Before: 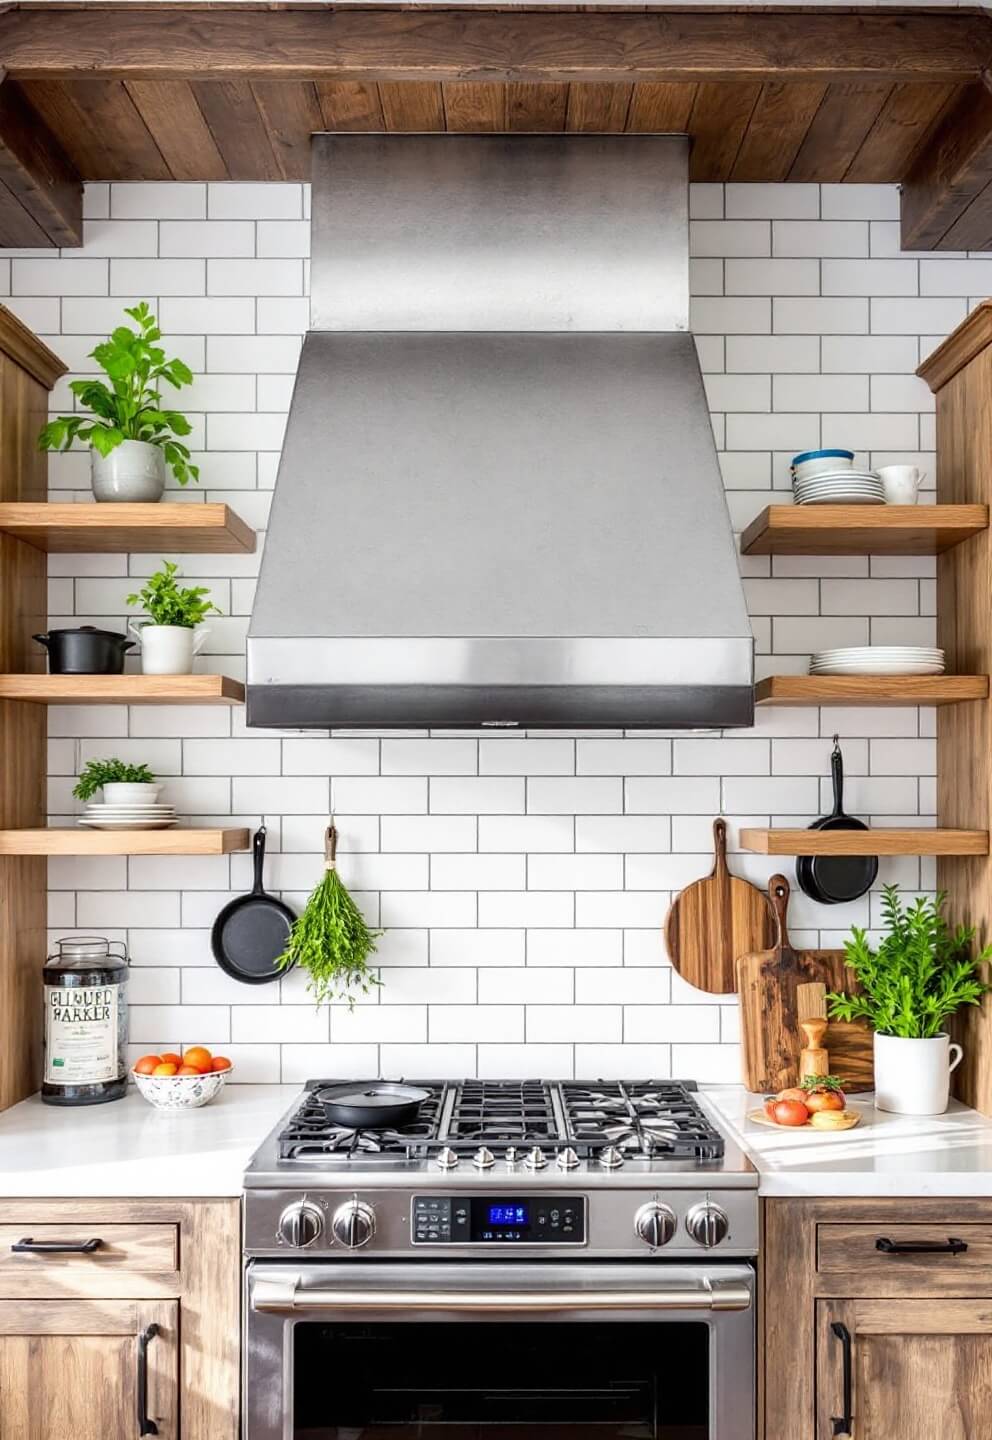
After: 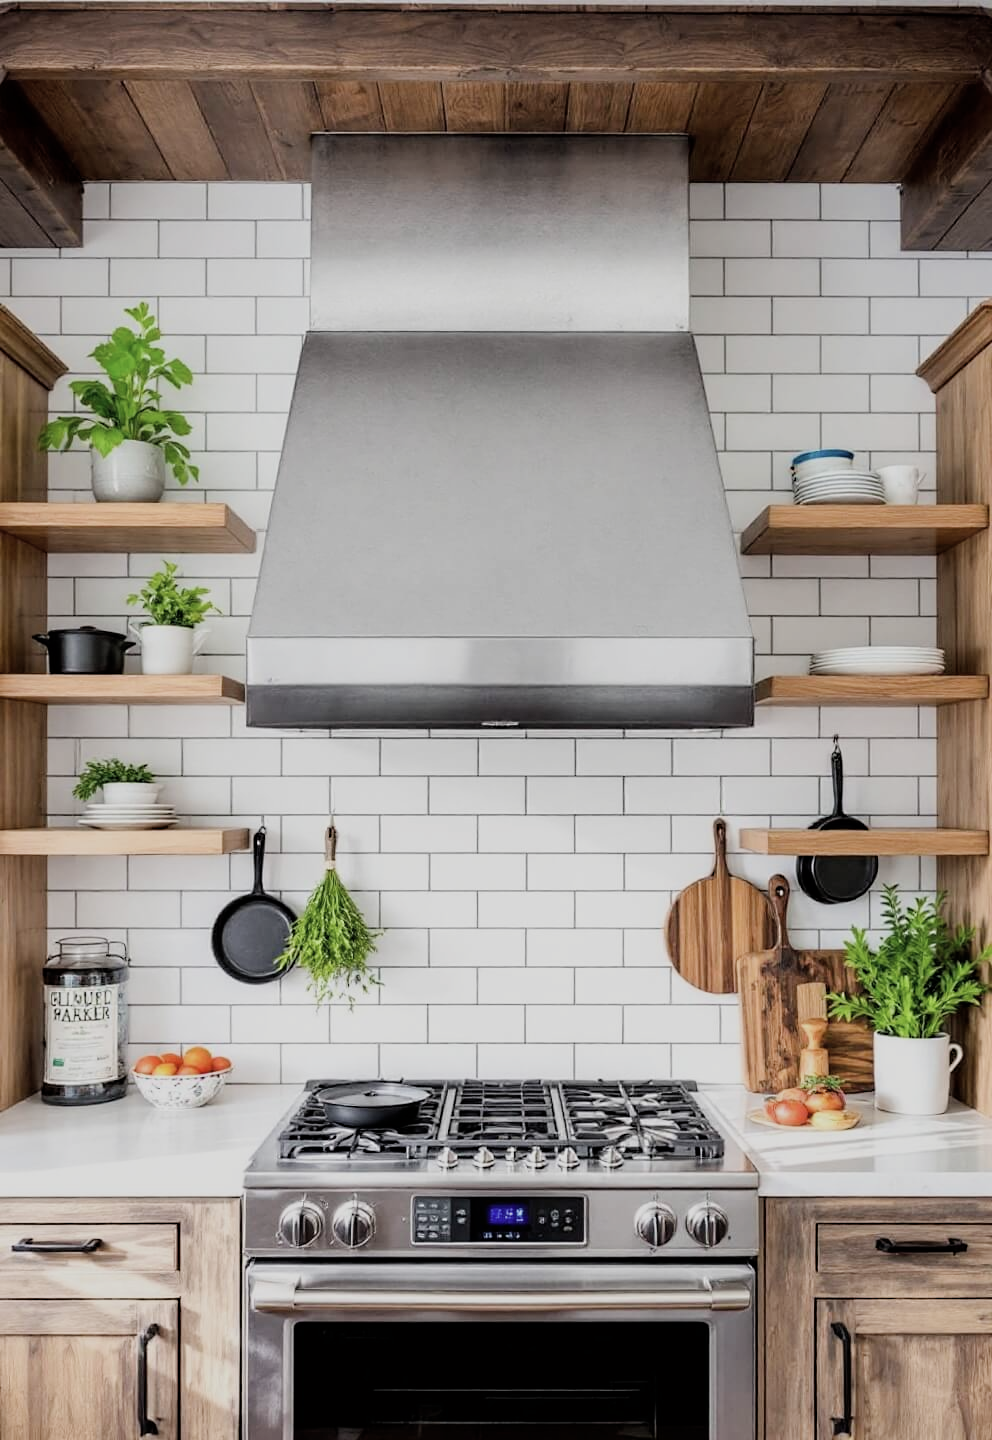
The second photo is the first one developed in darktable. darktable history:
sharpen: radius 5.352, amount 0.313, threshold 26.737
filmic rgb: black relative exposure -7.97 EV, white relative exposure 4.05 EV, threshold 2.98 EV, hardness 4.12, enable highlight reconstruction true
color correction: highlights b* 0.059, saturation 0.811
